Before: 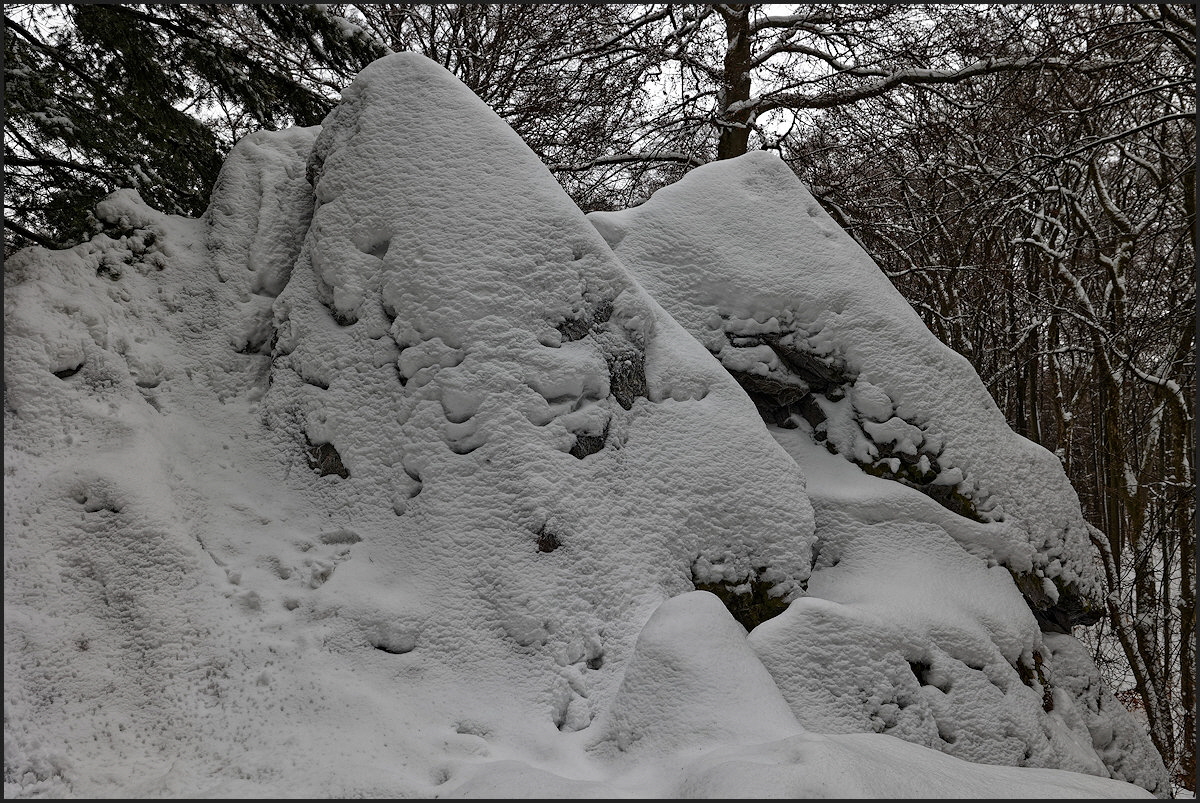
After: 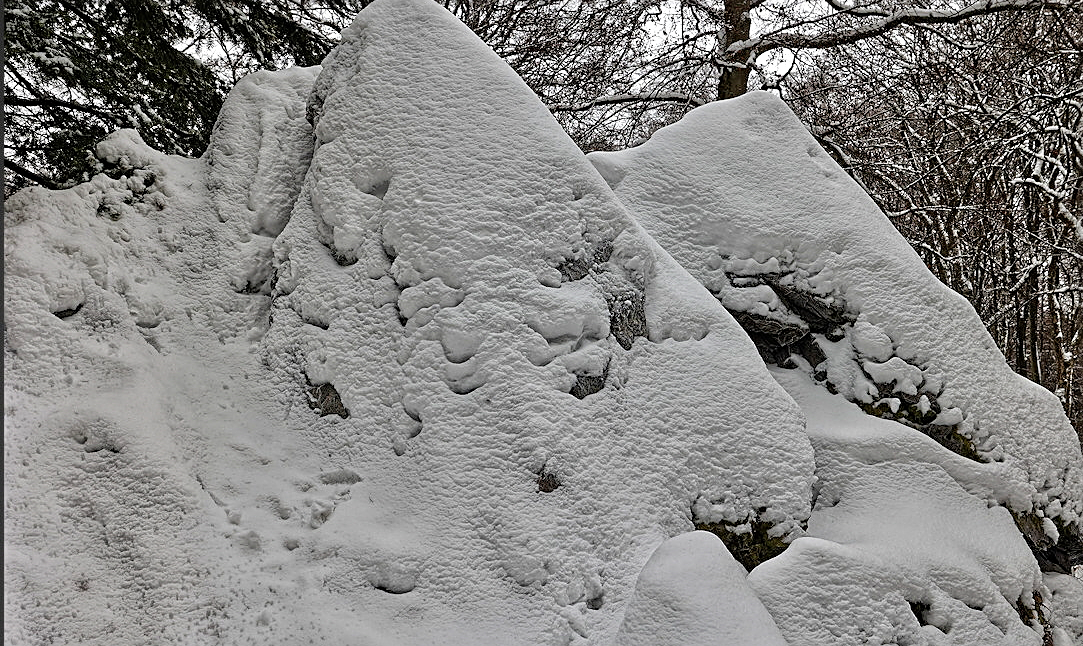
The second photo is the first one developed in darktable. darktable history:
crop: top 7.49%, right 9.717%, bottom 11.943%
tone equalizer: -7 EV 0.15 EV, -6 EV 0.6 EV, -5 EV 1.15 EV, -4 EV 1.33 EV, -3 EV 1.15 EV, -2 EV 0.6 EV, -1 EV 0.15 EV, mask exposure compensation -0.5 EV
sharpen: on, module defaults
